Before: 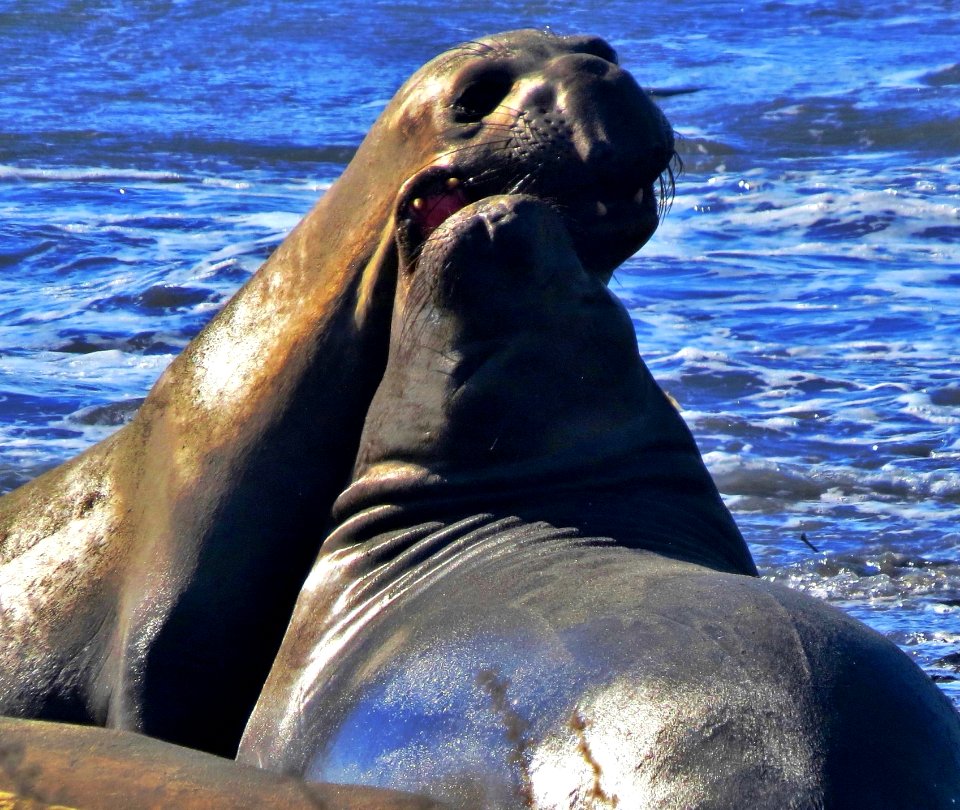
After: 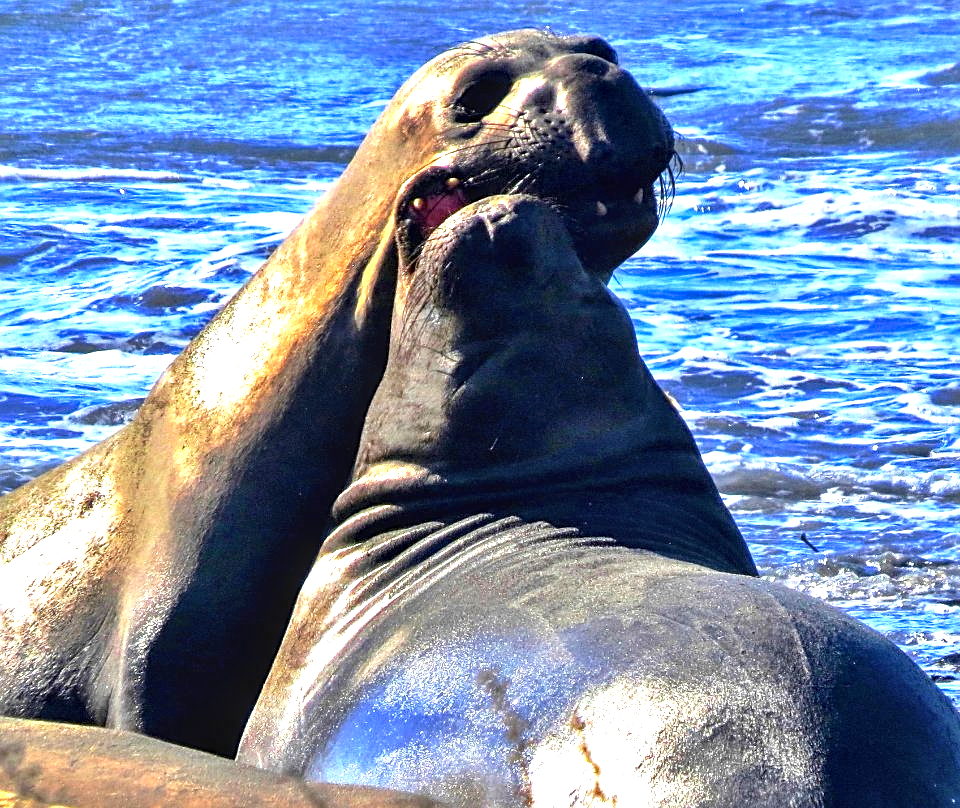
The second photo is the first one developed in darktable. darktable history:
sharpen: on, module defaults
crop: top 0.05%, bottom 0.098%
exposure: exposure 1.2 EV, compensate highlight preservation false
local contrast: detail 130%
